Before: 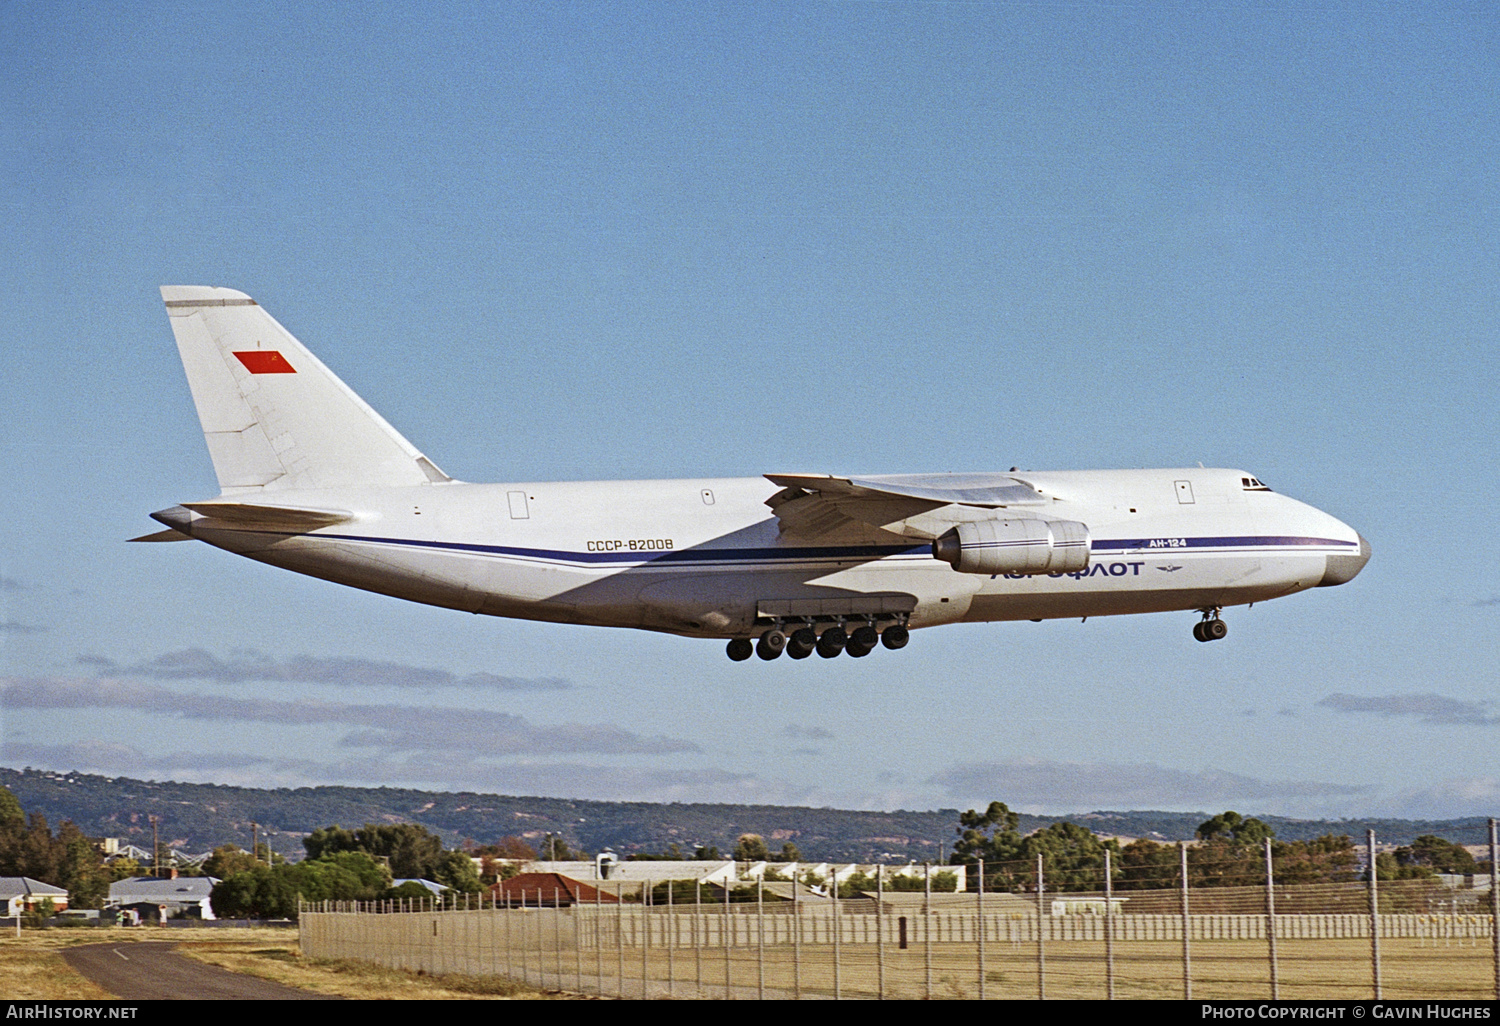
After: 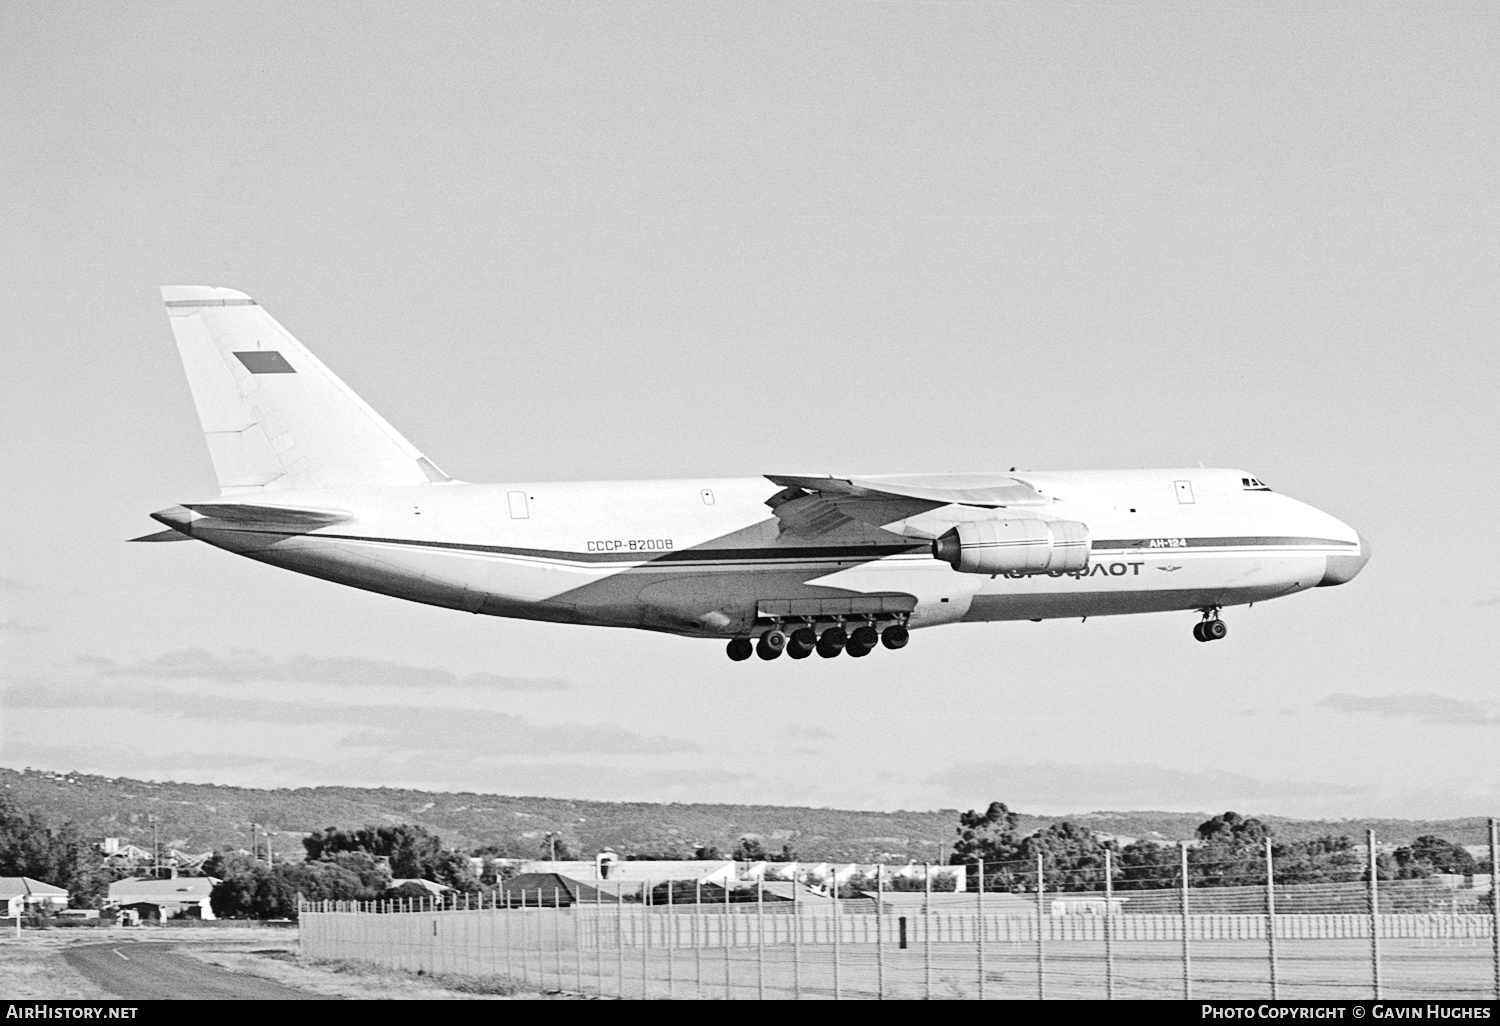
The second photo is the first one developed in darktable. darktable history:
color calibration: output gray [0.28, 0.41, 0.31, 0], illuminant same as pipeline (D50), adaptation none (bypass), x 0.332, y 0.333, temperature 5015.24 K
exposure: exposure 0.168 EV, compensate highlight preservation false
tone equalizer: -7 EV 0.147 EV, -6 EV 0.563 EV, -5 EV 1.15 EV, -4 EV 1.3 EV, -3 EV 1.12 EV, -2 EV 0.6 EV, -1 EV 0.165 EV, edges refinement/feathering 500, mask exposure compensation -1.57 EV, preserve details no
